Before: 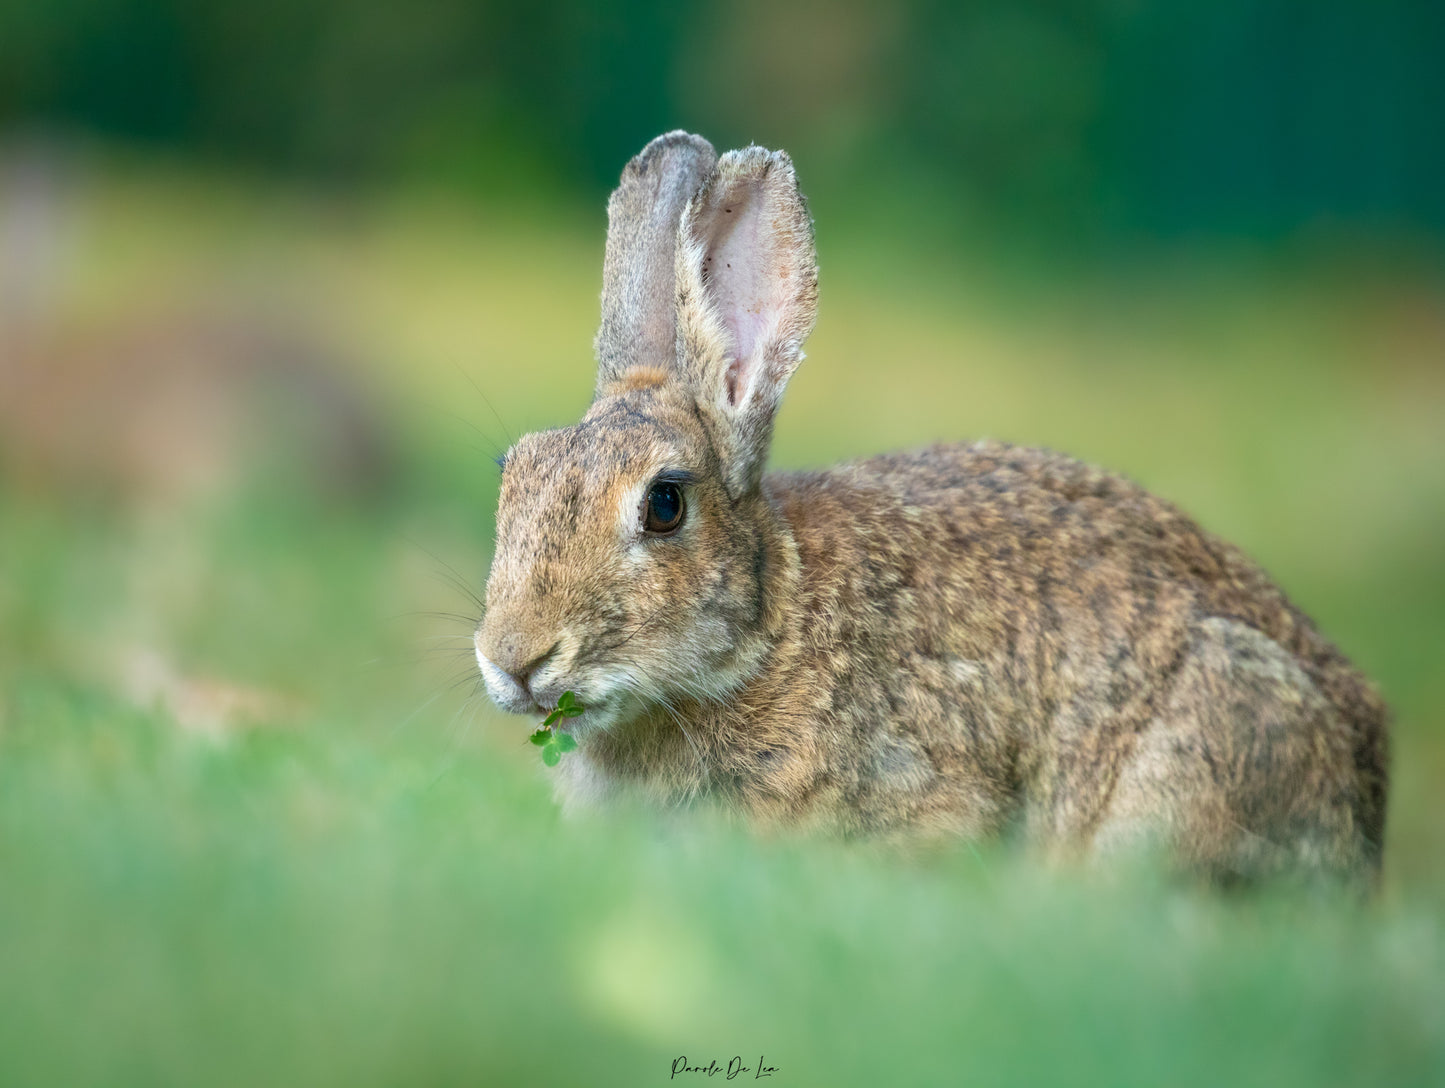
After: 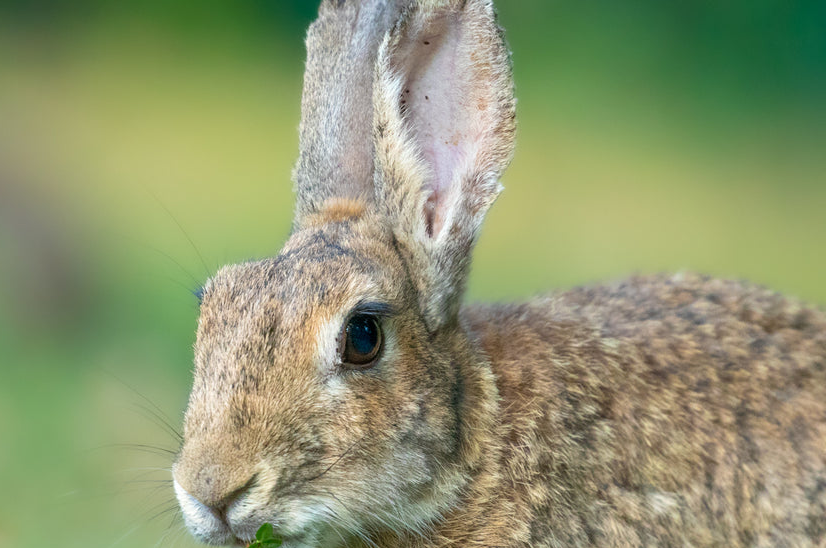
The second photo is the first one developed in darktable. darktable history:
crop: left 20.932%, top 15.471%, right 21.848%, bottom 34.081%
white balance: emerald 1
